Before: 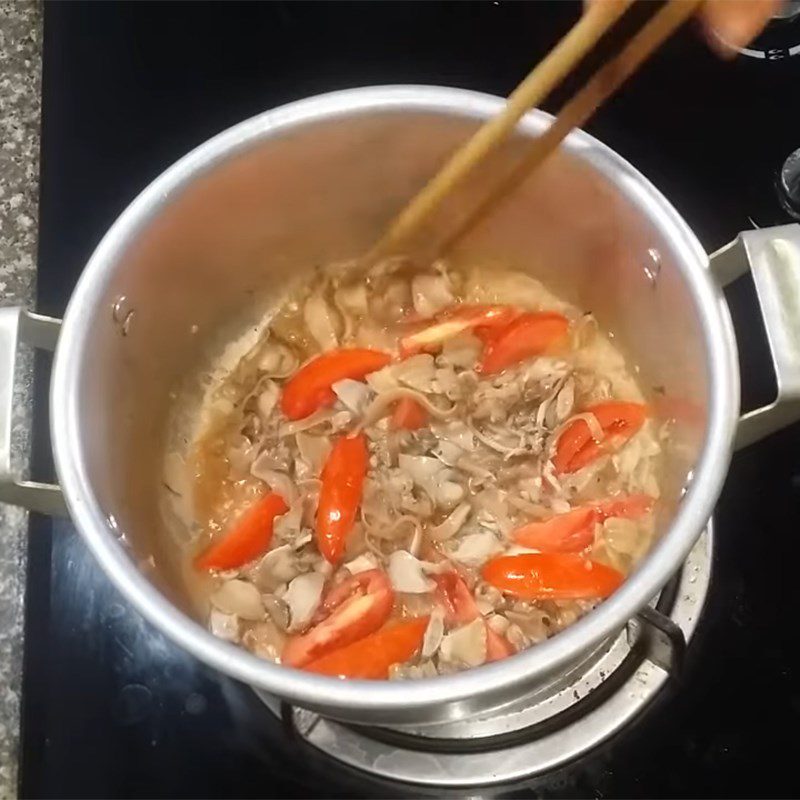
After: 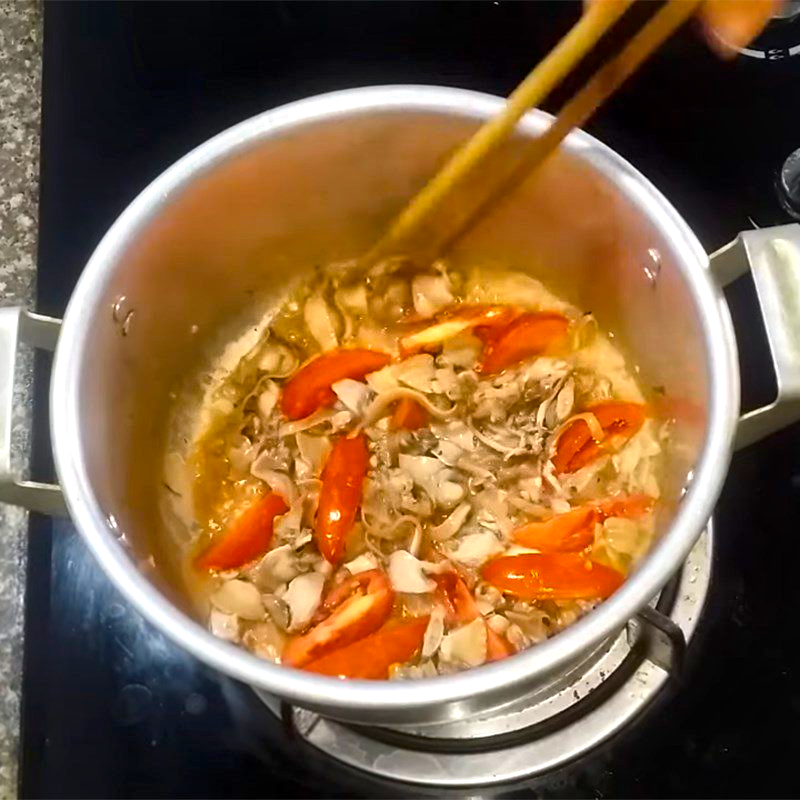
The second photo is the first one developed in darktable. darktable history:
local contrast: mode bilateral grid, contrast 99, coarseness 99, detail 165%, midtone range 0.2
color balance rgb: global offset › hue 171.08°, linear chroma grading › global chroma 9.098%, perceptual saturation grading › global saturation 25.576%, global vibrance 20%
